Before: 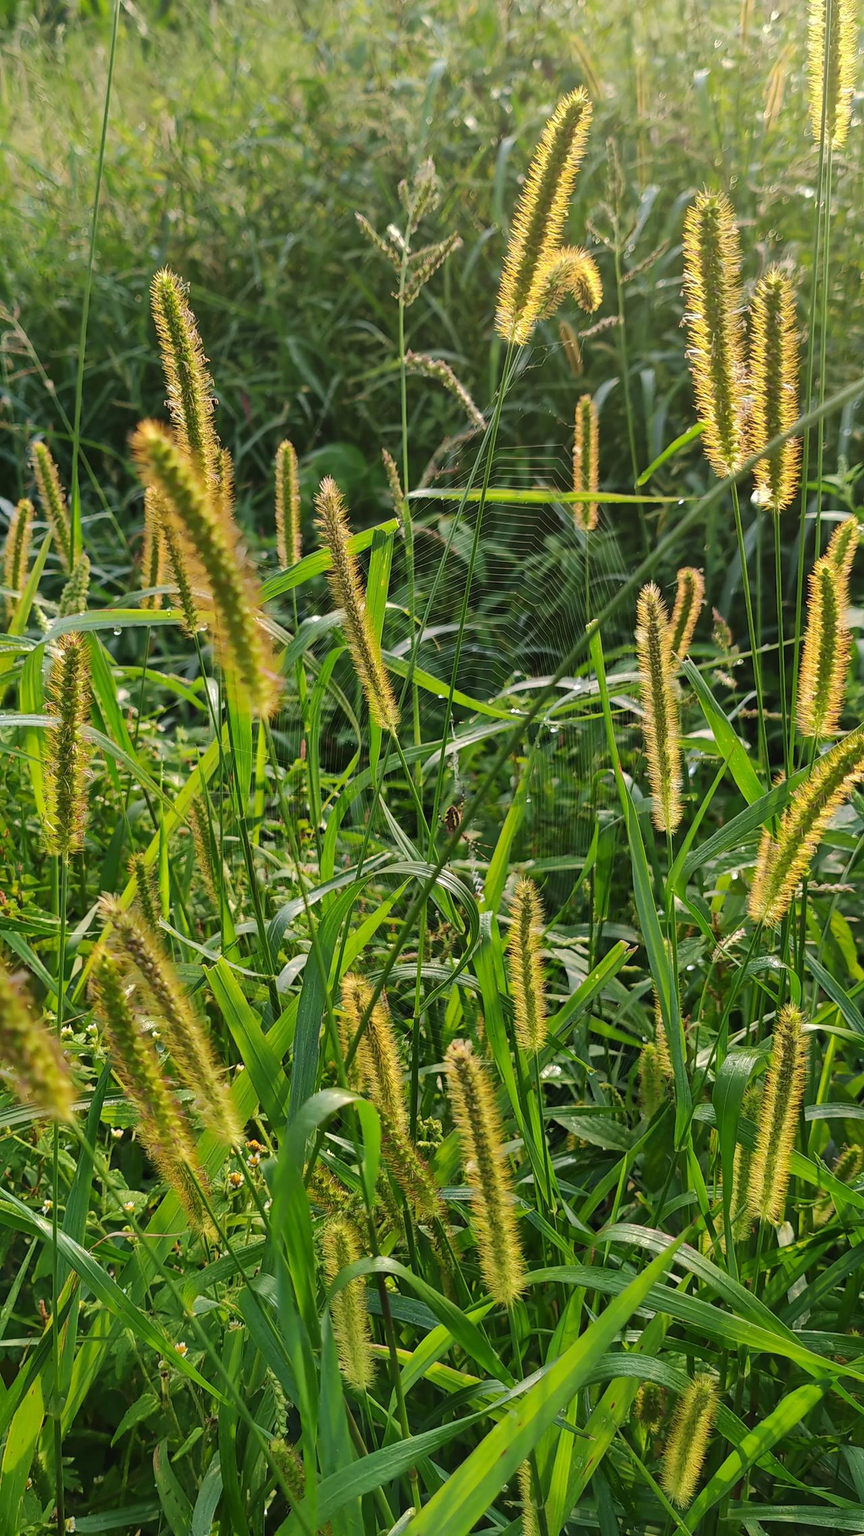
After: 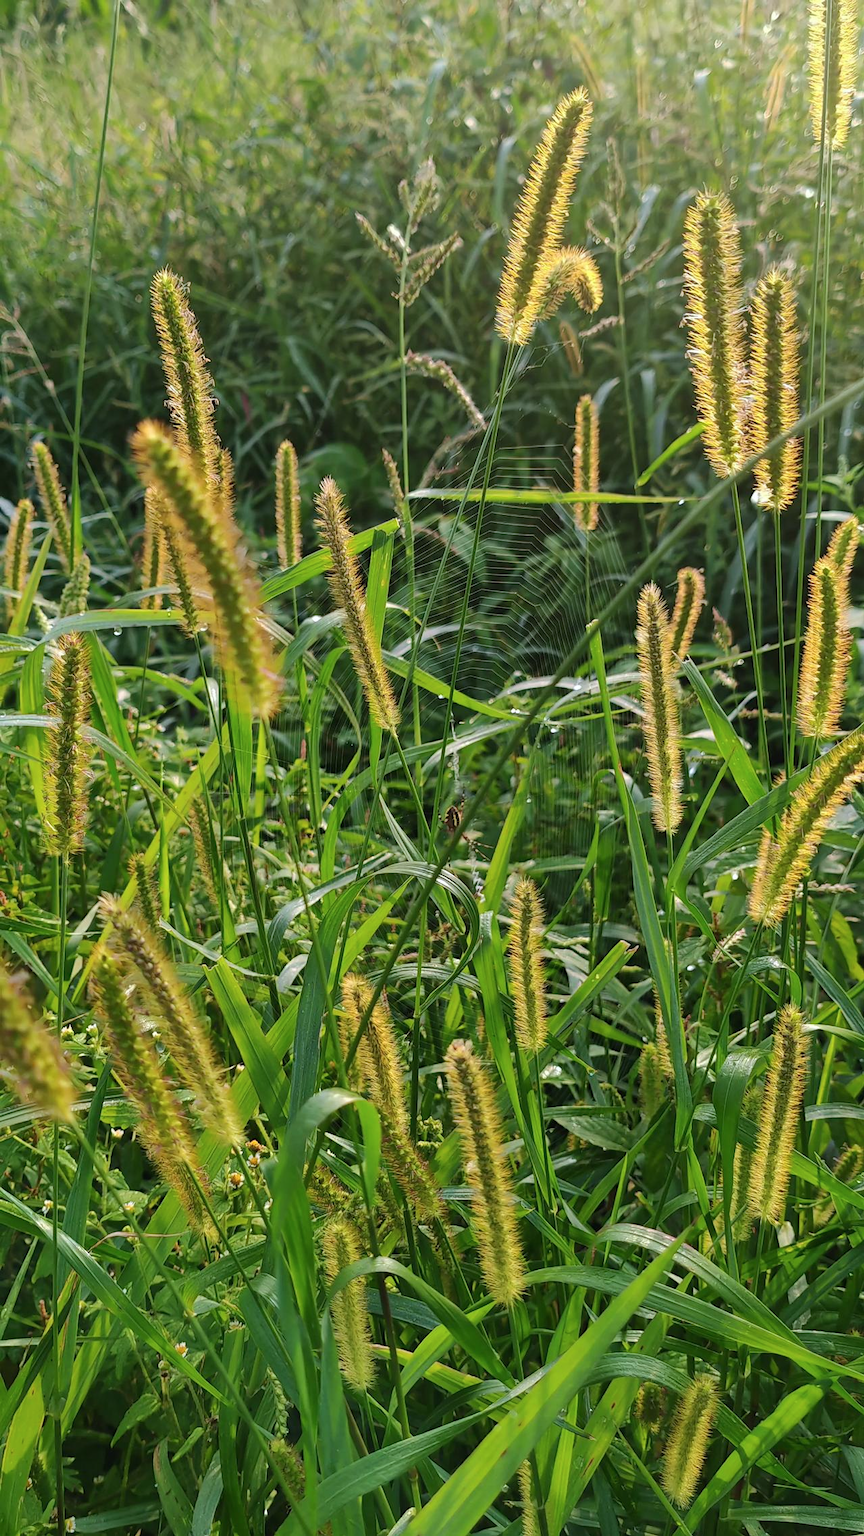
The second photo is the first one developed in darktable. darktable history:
color correction: highlights a* -0.143, highlights b* -5.88, shadows a* -0.127, shadows b* -0.07
